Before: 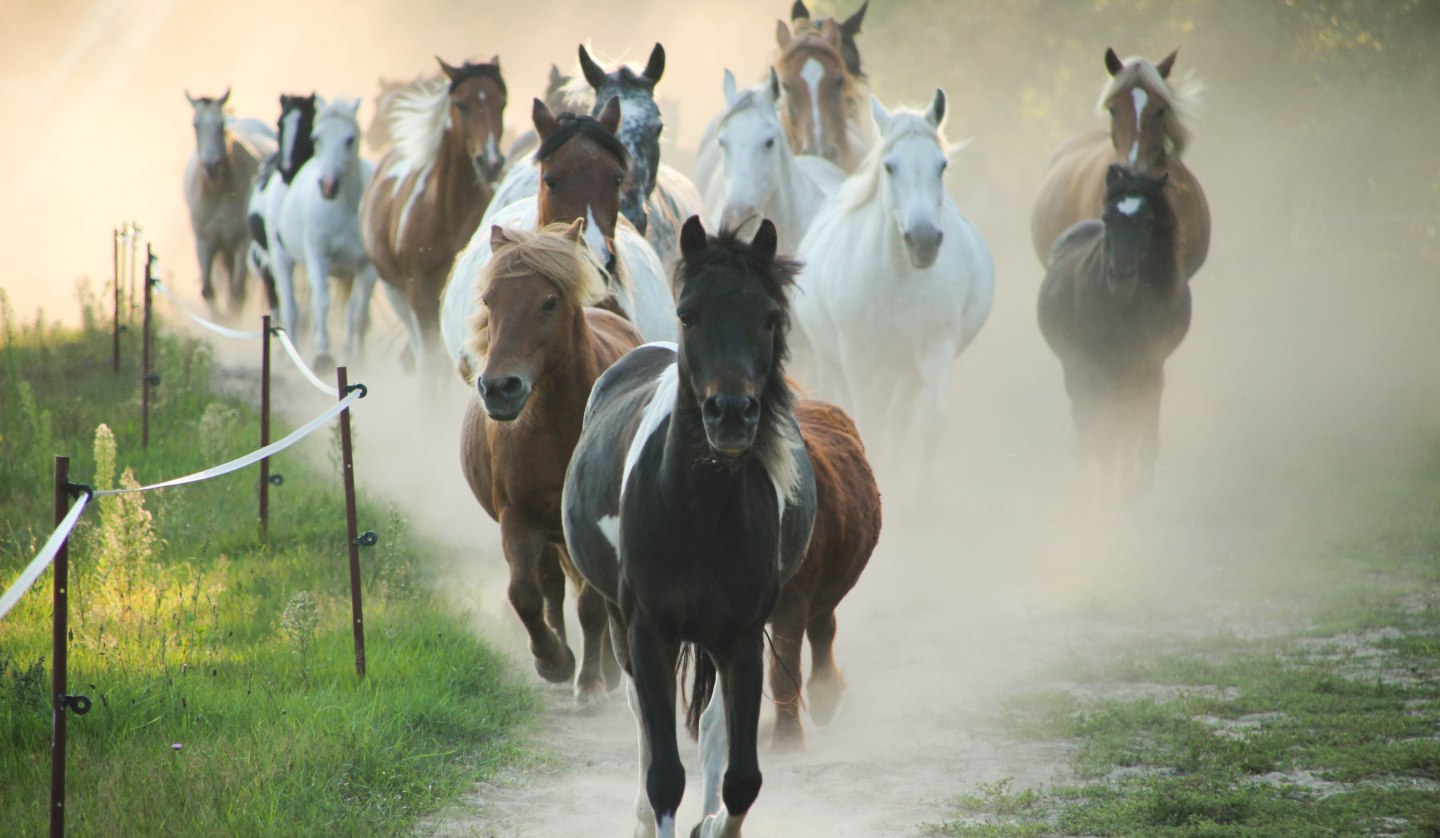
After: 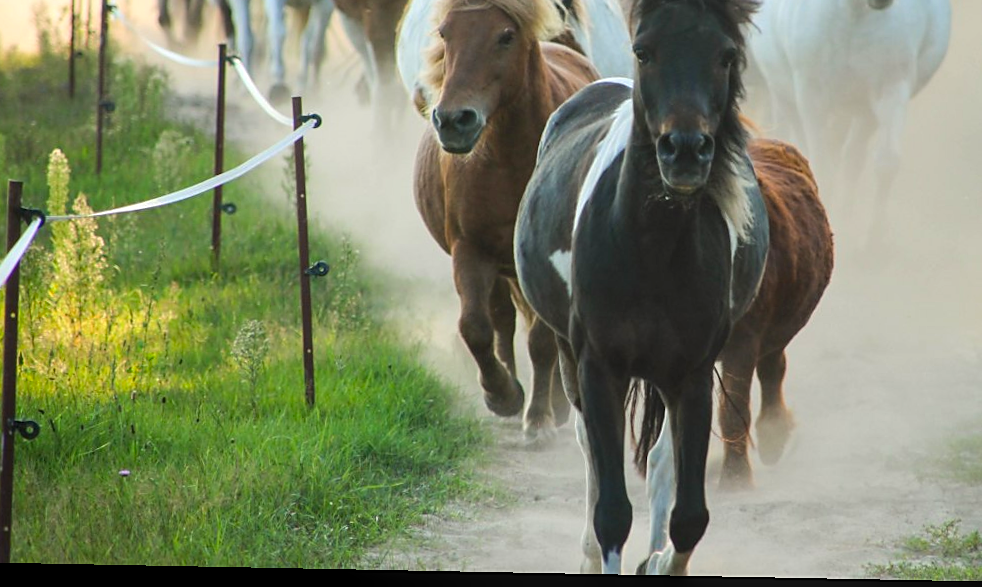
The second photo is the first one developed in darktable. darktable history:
local contrast: on, module defaults
sharpen: radius 1.814, amount 0.395, threshold 1.319
color zones: curves: ch1 [(0, 0.831) (0.08, 0.771) (0.157, 0.268) (0.241, 0.207) (0.562, -0.005) (0.714, -0.013) (0.876, 0.01) (1, 0.831)], mix -136.52%
crop and rotate: angle -1.09°, left 3.756%, top 32.051%, right 28.731%
